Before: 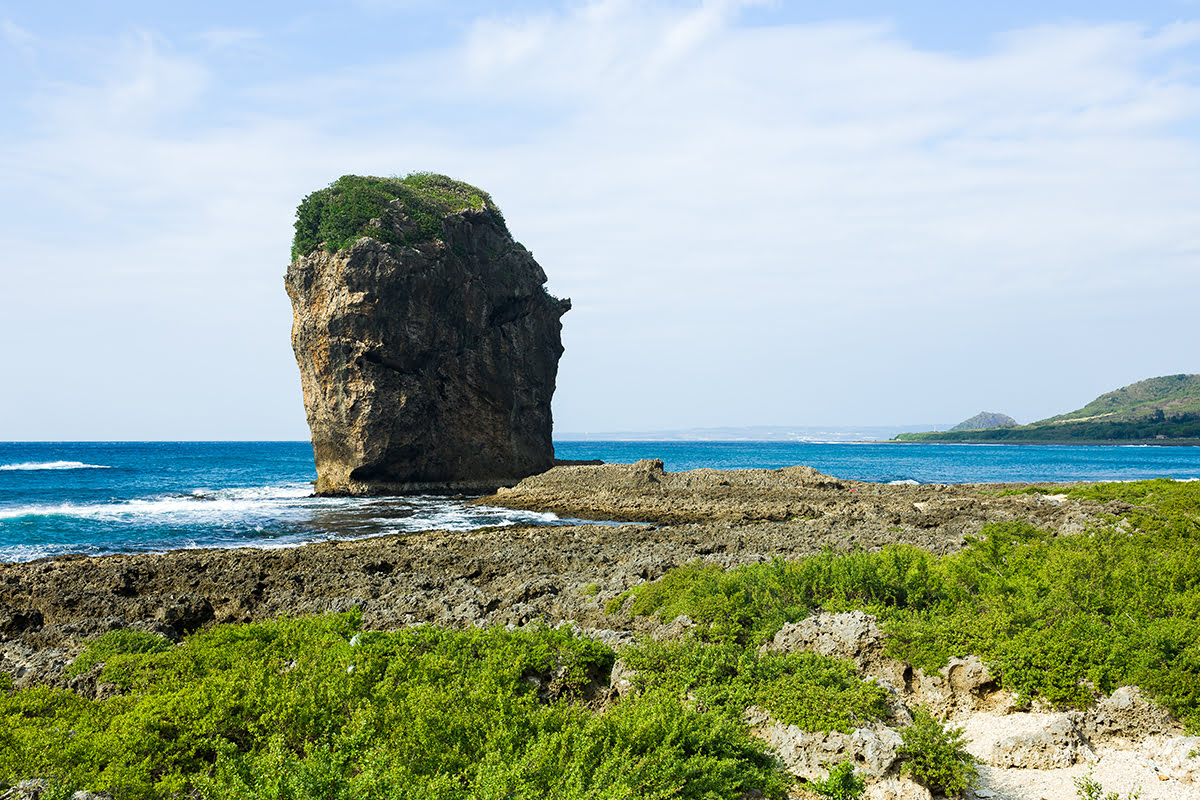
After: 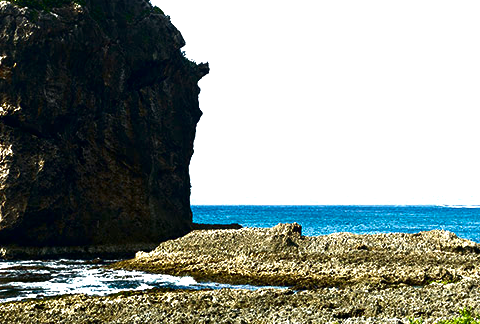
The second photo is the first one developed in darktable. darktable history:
crop: left 30.184%, top 29.548%, right 29.755%, bottom 29.841%
local contrast: mode bilateral grid, contrast 14, coarseness 35, detail 104%, midtone range 0.2
contrast brightness saturation: brightness -0.512
exposure: exposure 1 EV, compensate highlight preservation false
